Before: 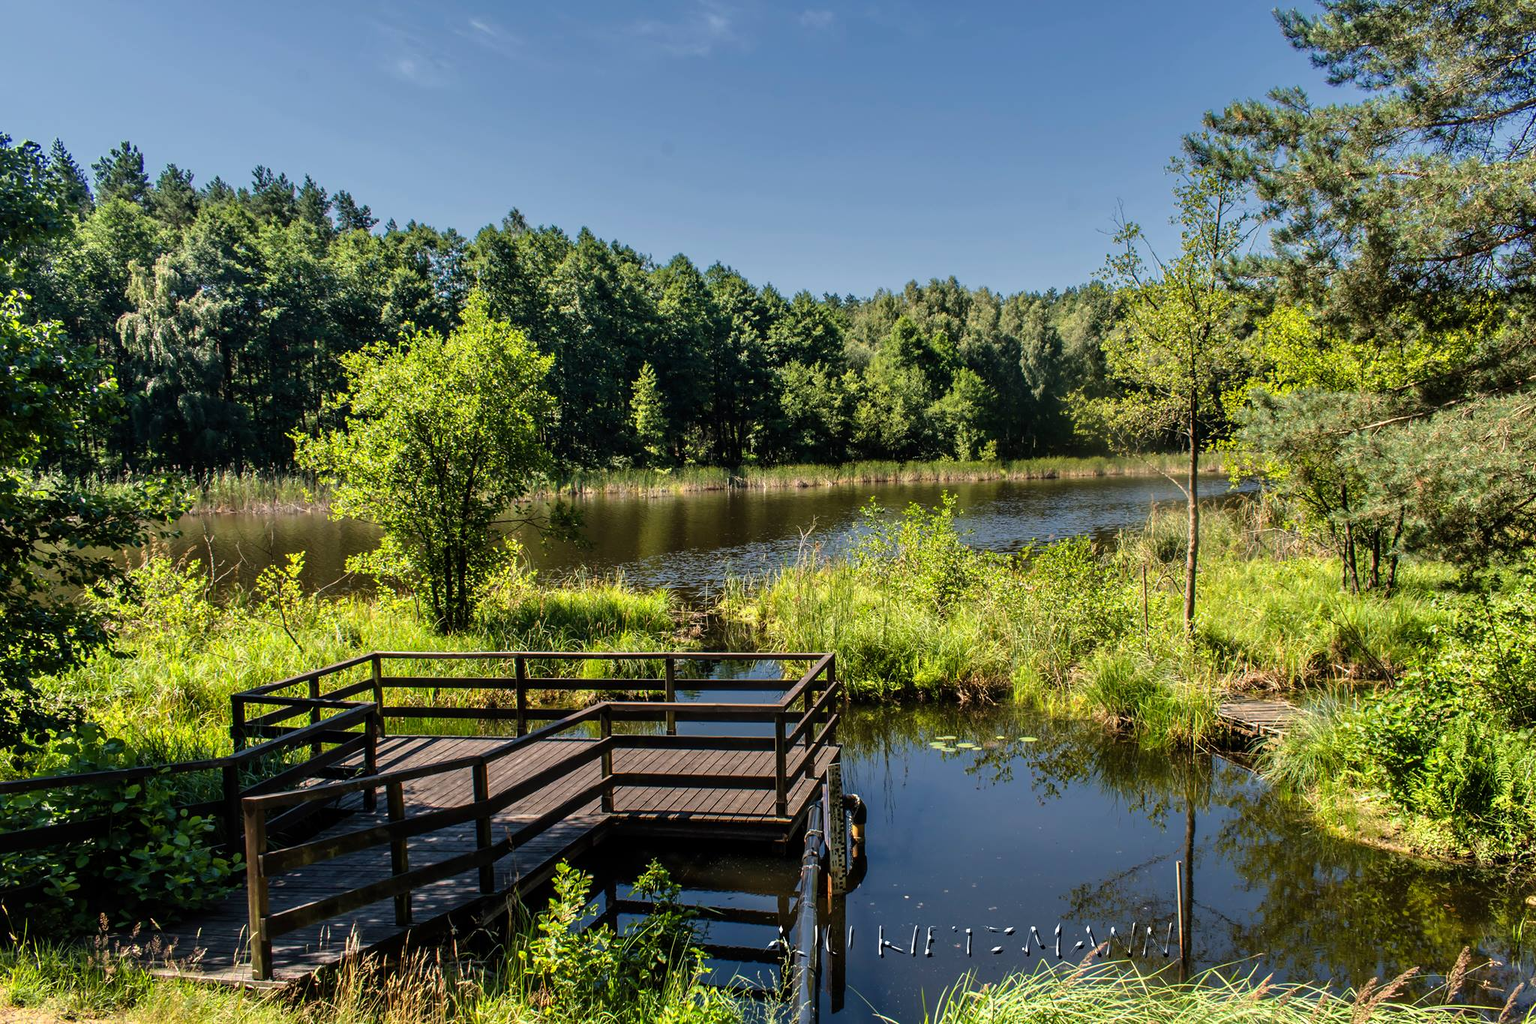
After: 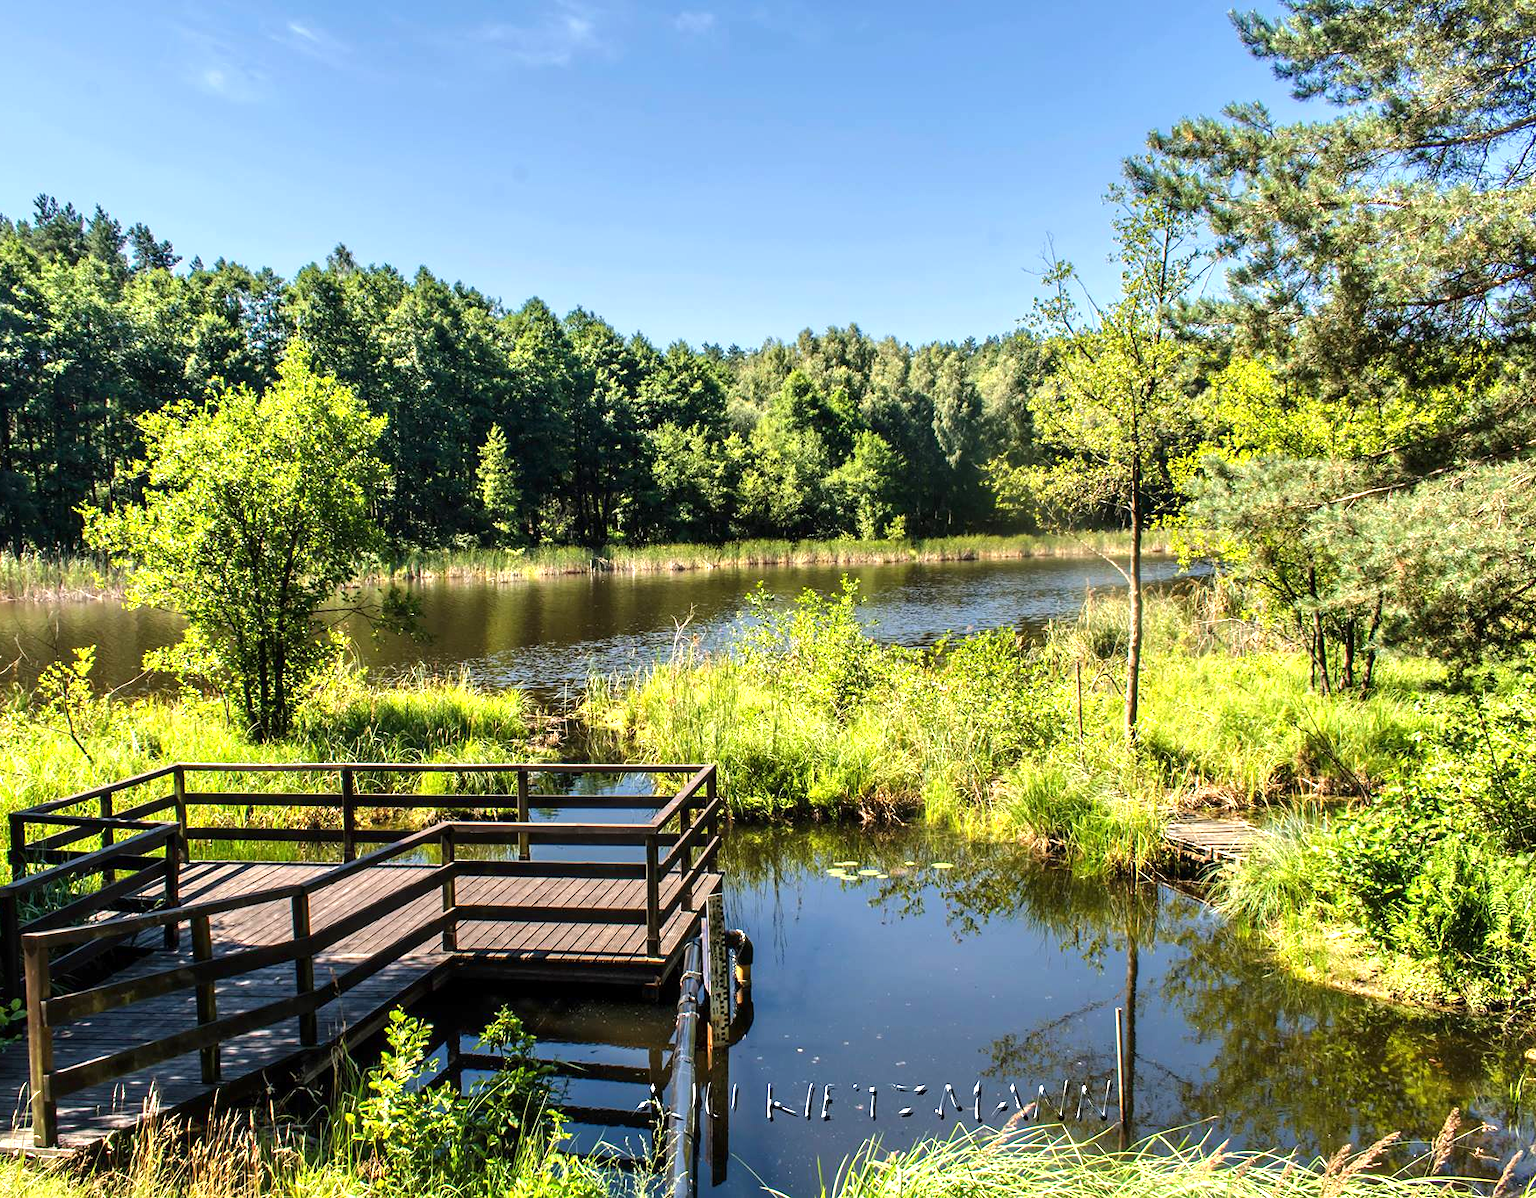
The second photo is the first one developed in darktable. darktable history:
exposure: exposure 0.95 EV, compensate highlight preservation false
crop and rotate: left 14.584%
